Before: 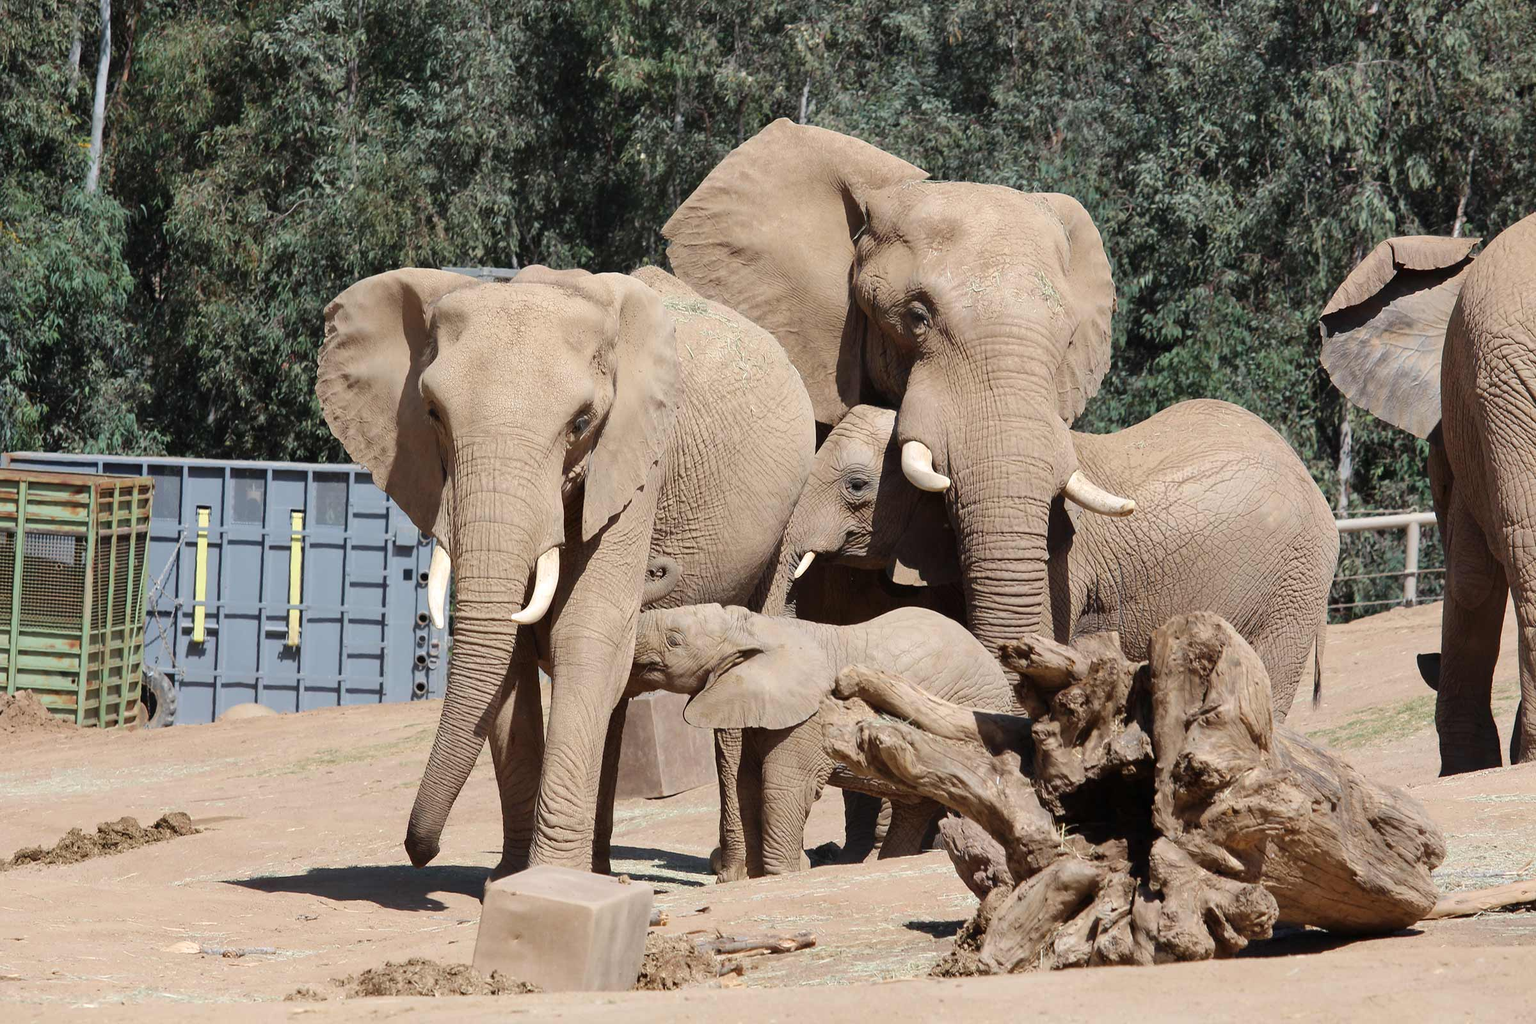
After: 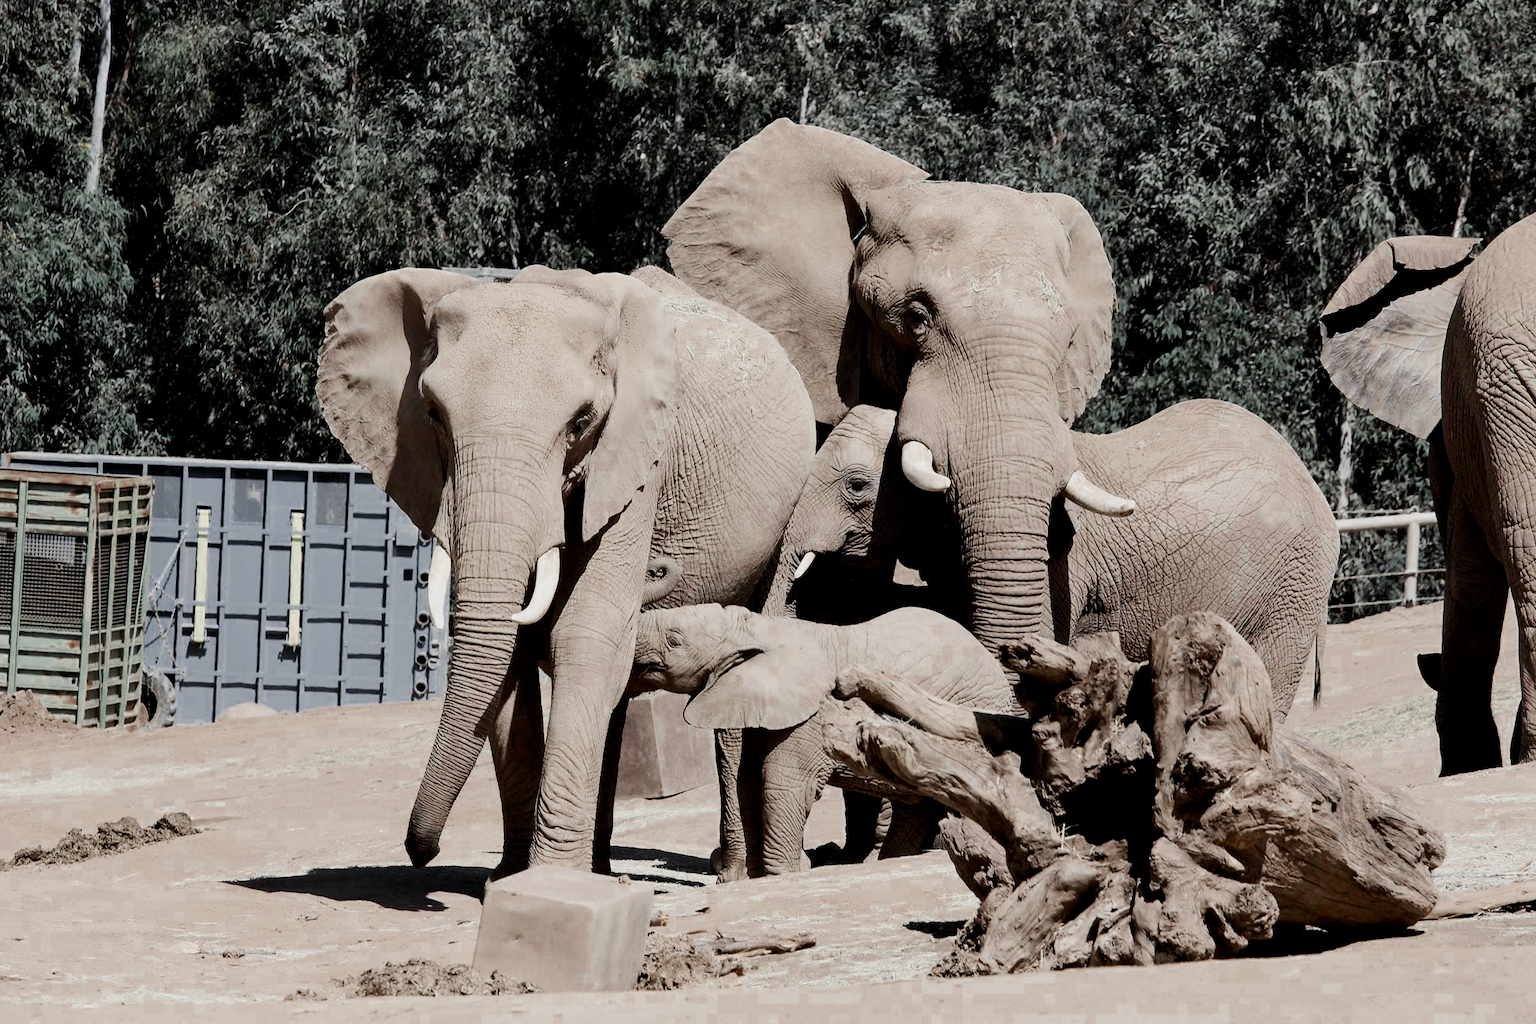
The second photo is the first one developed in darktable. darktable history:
color zones: curves: ch0 [(0, 0.5) (0.125, 0.4) (0.25, 0.5) (0.375, 0.4) (0.5, 0.4) (0.625, 0.35) (0.75, 0.35) (0.875, 0.5)]; ch1 [(0, 0.35) (0.125, 0.45) (0.25, 0.35) (0.375, 0.35) (0.5, 0.35) (0.625, 0.35) (0.75, 0.45) (0.875, 0.35)]; ch2 [(0, 0.6) (0.125, 0.5) (0.25, 0.5) (0.375, 0.6) (0.5, 0.6) (0.625, 0.5) (0.75, 0.5) (0.875, 0.5)], mix 99.99%
filmic rgb: black relative exposure -4.35 EV, white relative exposure 4.56 EV, threshold 2.94 EV, hardness 2.37, contrast 1.057, enable highlight reconstruction true
contrast brightness saturation: contrast 0.271
